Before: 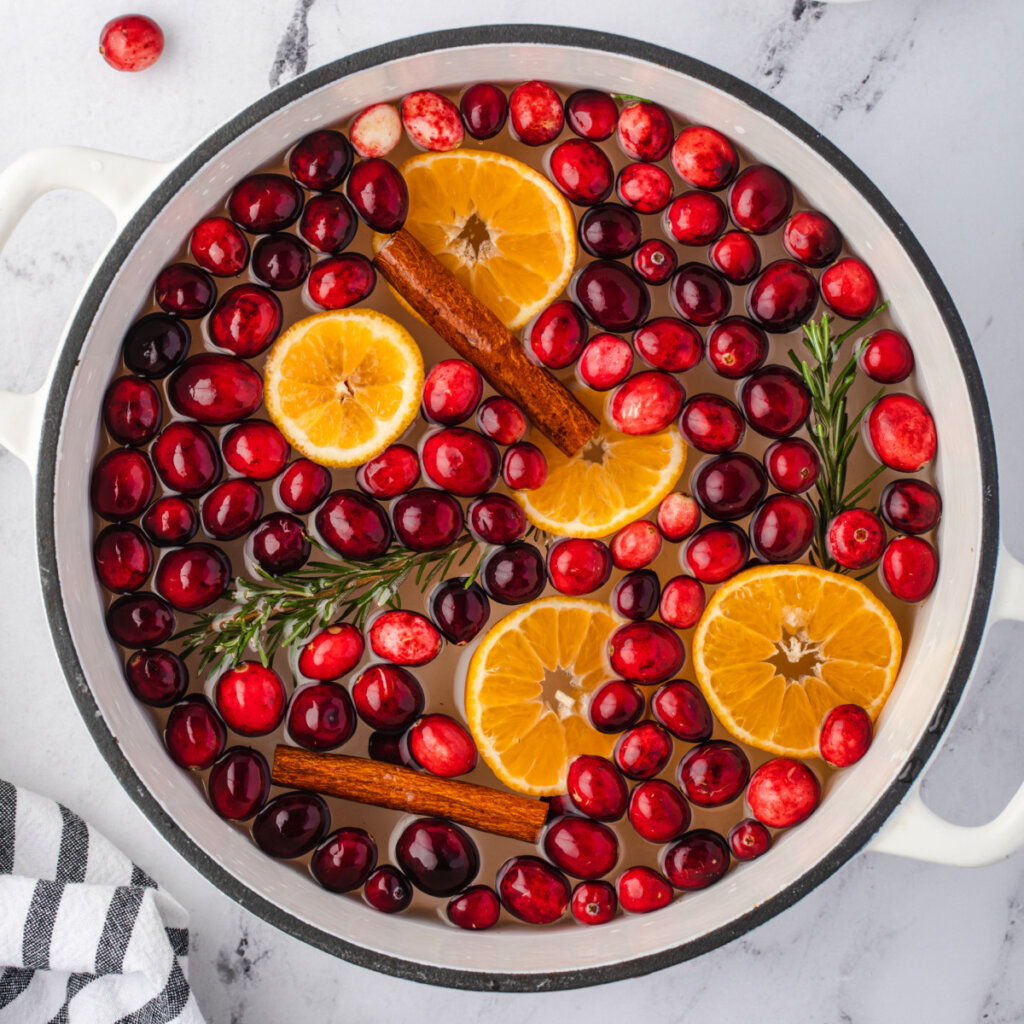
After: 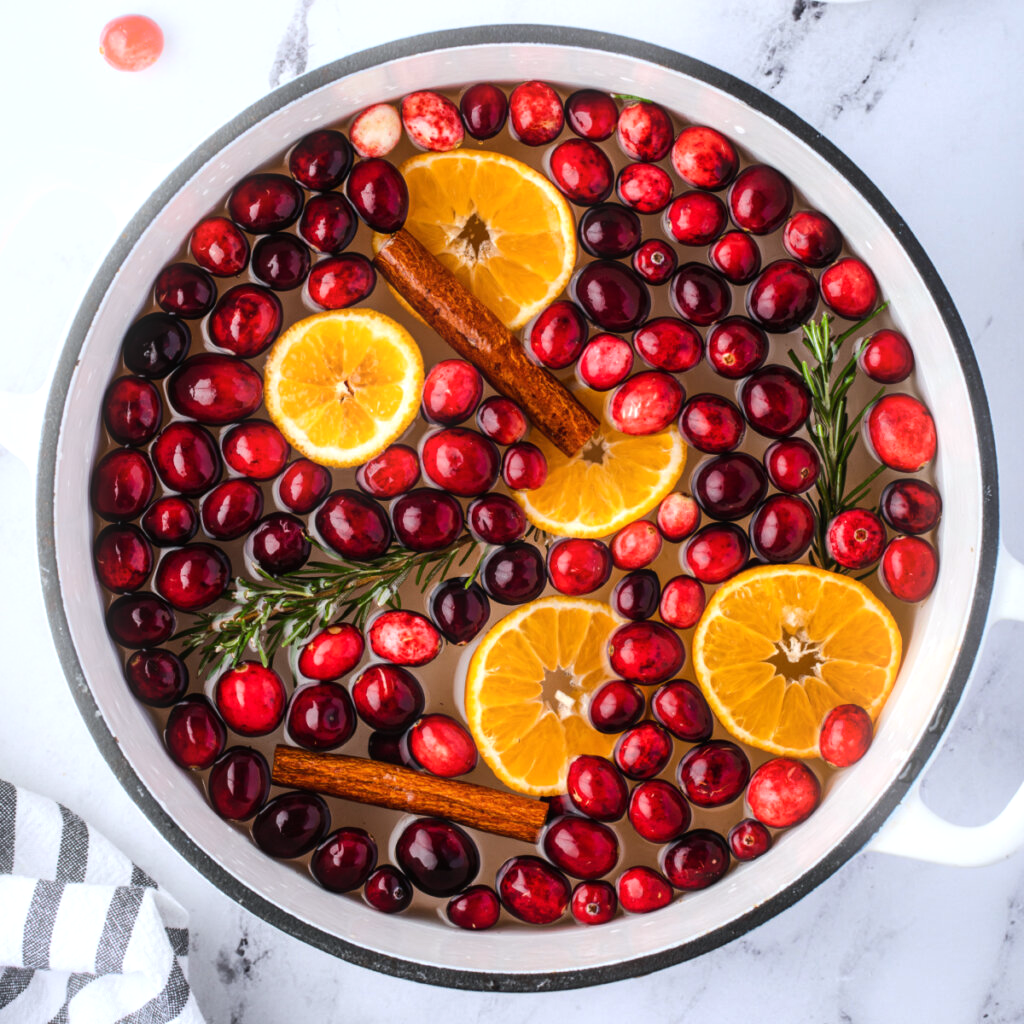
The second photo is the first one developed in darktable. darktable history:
bloom: size 9%, threshold 100%, strength 7%
white balance: red 0.967, blue 1.049
tone equalizer: -8 EV -0.417 EV, -7 EV -0.389 EV, -6 EV -0.333 EV, -5 EV -0.222 EV, -3 EV 0.222 EV, -2 EV 0.333 EV, -1 EV 0.389 EV, +0 EV 0.417 EV, edges refinement/feathering 500, mask exposure compensation -1.57 EV, preserve details no
